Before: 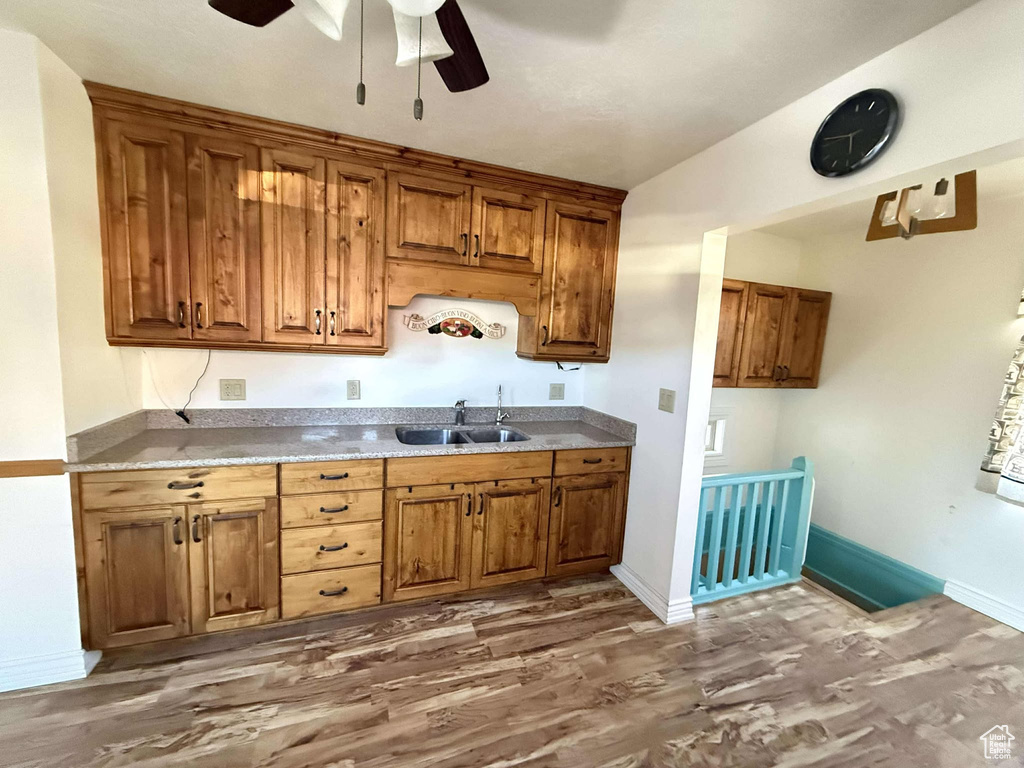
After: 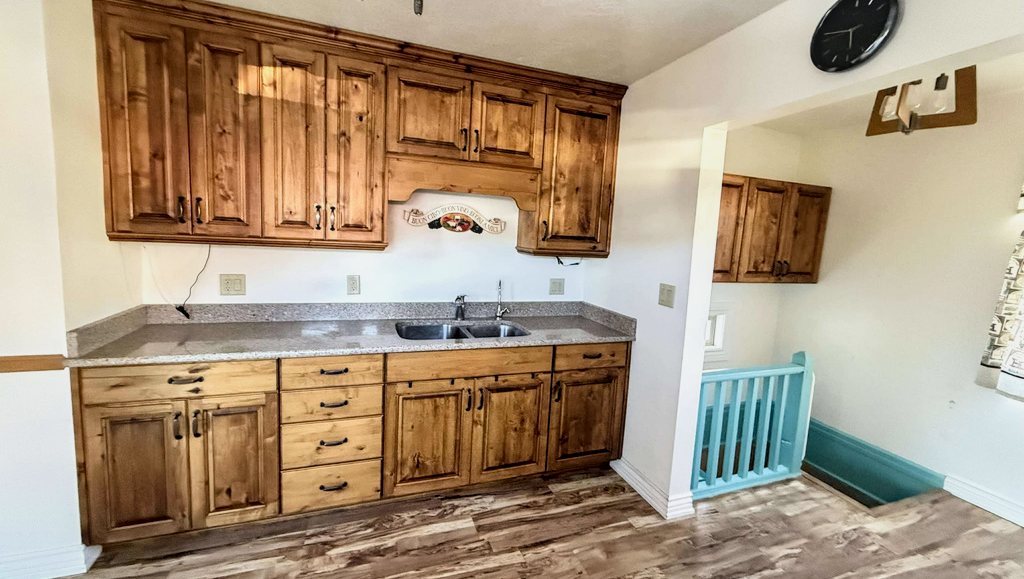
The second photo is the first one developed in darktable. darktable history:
crop: top 13.708%, bottom 10.779%
filmic rgb: middle gray luminance 13%, black relative exposure -10.09 EV, white relative exposure 3.47 EV, target black luminance 0%, hardness 5.74, latitude 44.71%, contrast 1.22, highlights saturation mix 3.98%, shadows ↔ highlights balance 26.49%, iterations of high-quality reconstruction 0
local contrast: on, module defaults
